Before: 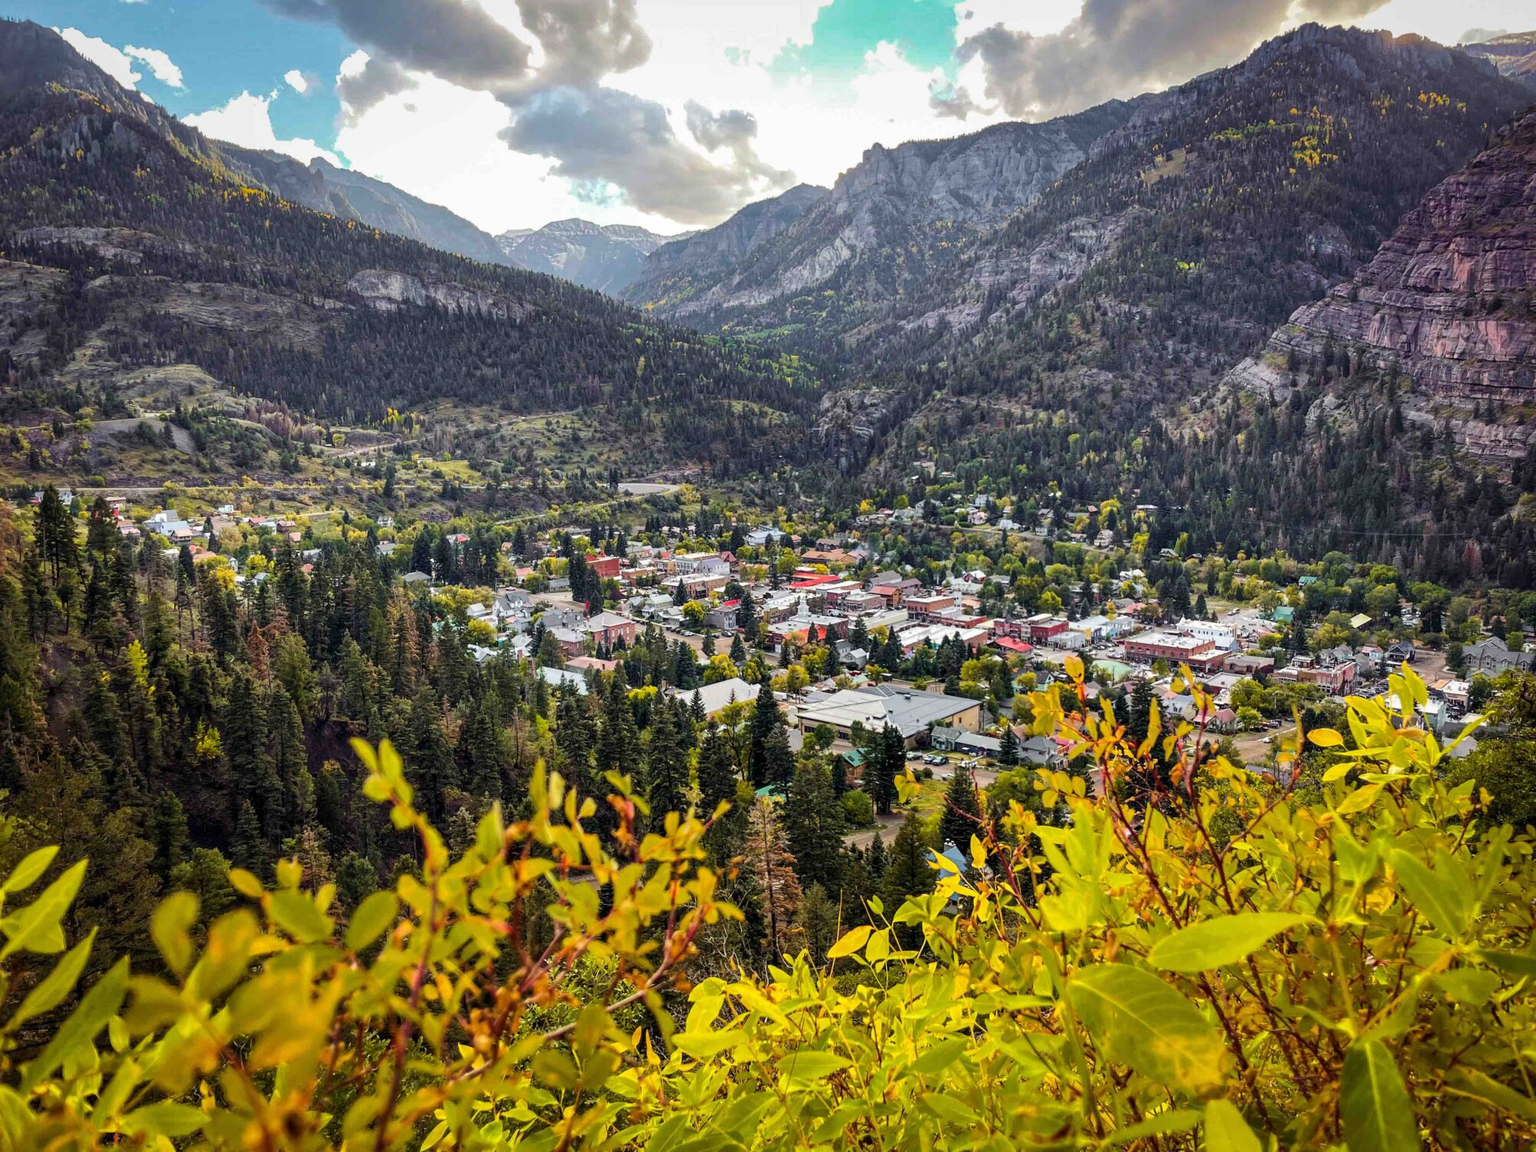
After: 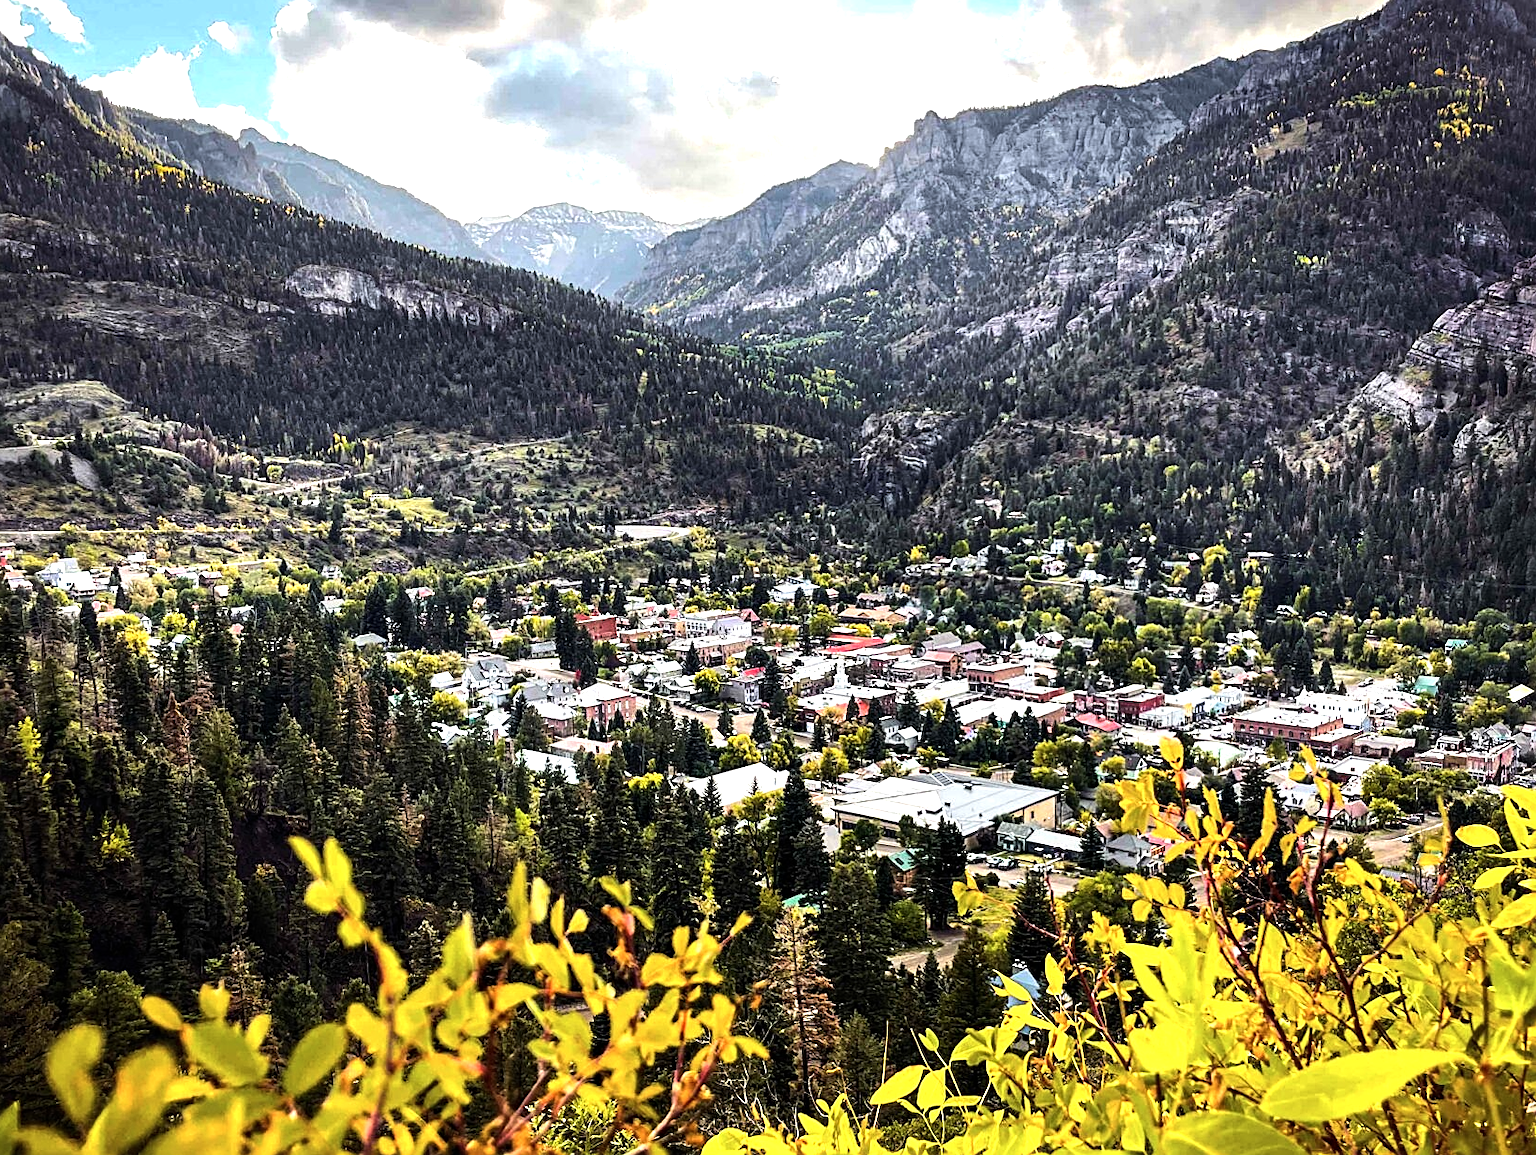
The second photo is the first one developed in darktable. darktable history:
crop and rotate: left 7.404%, top 4.594%, right 10.587%, bottom 13.131%
contrast brightness saturation: contrast 0.007, saturation -0.067
tone equalizer: -8 EV -1.07 EV, -7 EV -1.05 EV, -6 EV -0.843 EV, -5 EV -0.551 EV, -3 EV 0.574 EV, -2 EV 0.894 EV, -1 EV 0.991 EV, +0 EV 1.05 EV, edges refinement/feathering 500, mask exposure compensation -1.57 EV, preserve details no
sharpen: on, module defaults
